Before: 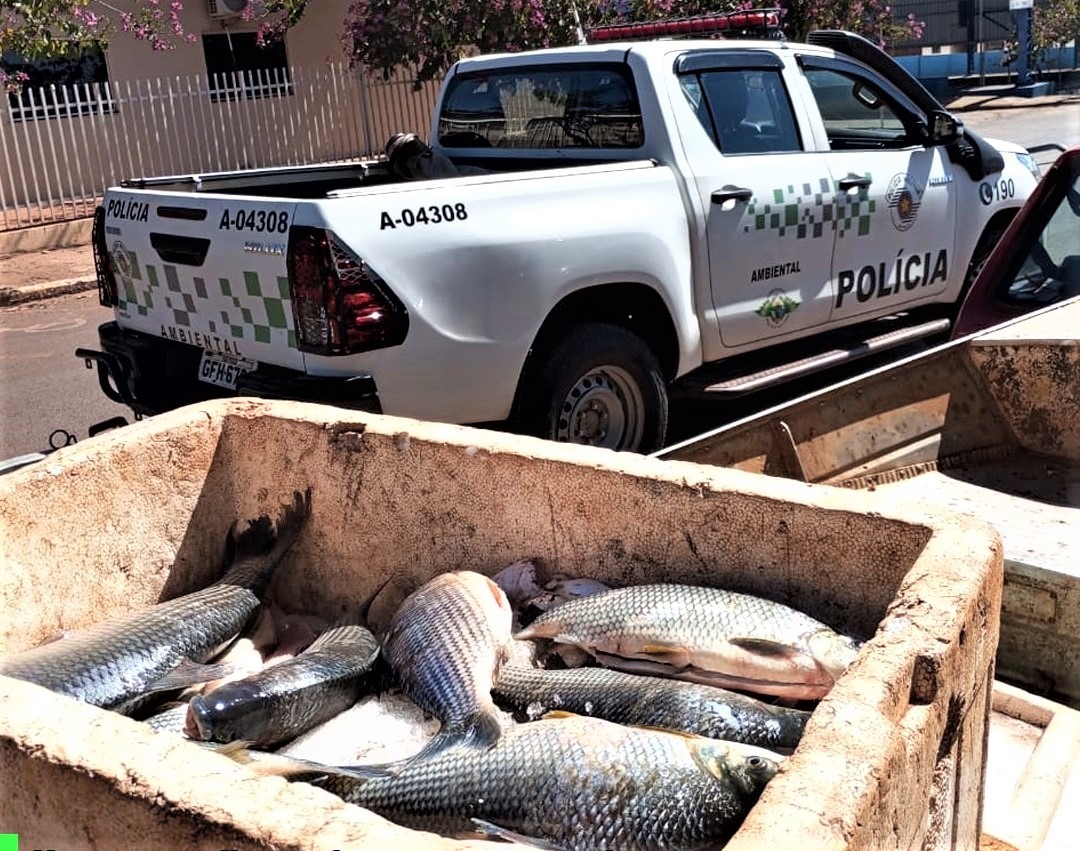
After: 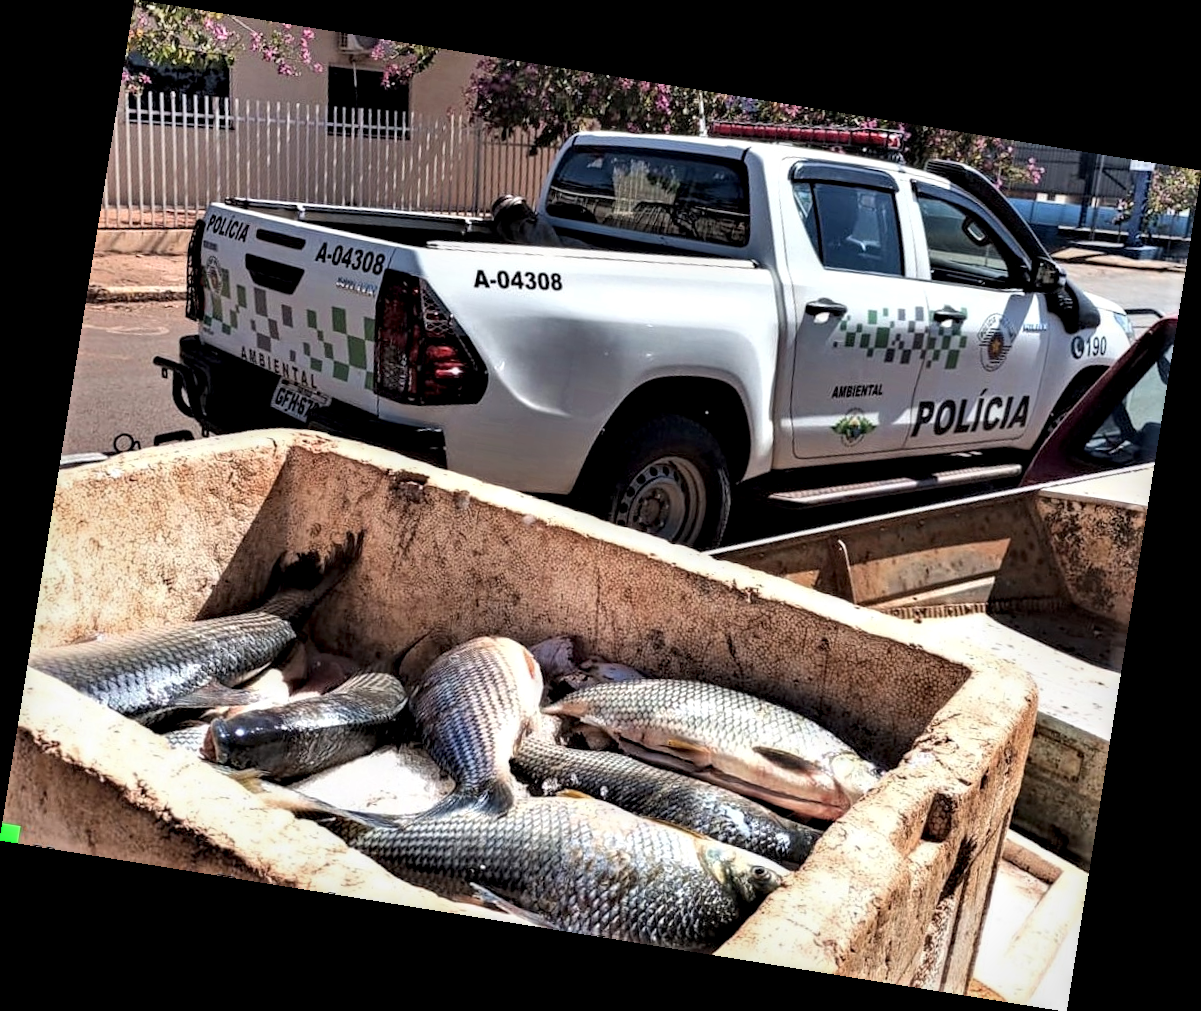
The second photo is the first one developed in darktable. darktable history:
local contrast: highlights 25%, shadows 75%, midtone range 0.75
shadows and highlights: radius 118.69, shadows 42.21, highlights -61.56, soften with gaussian
rotate and perspective: rotation 9.12°, automatic cropping off
